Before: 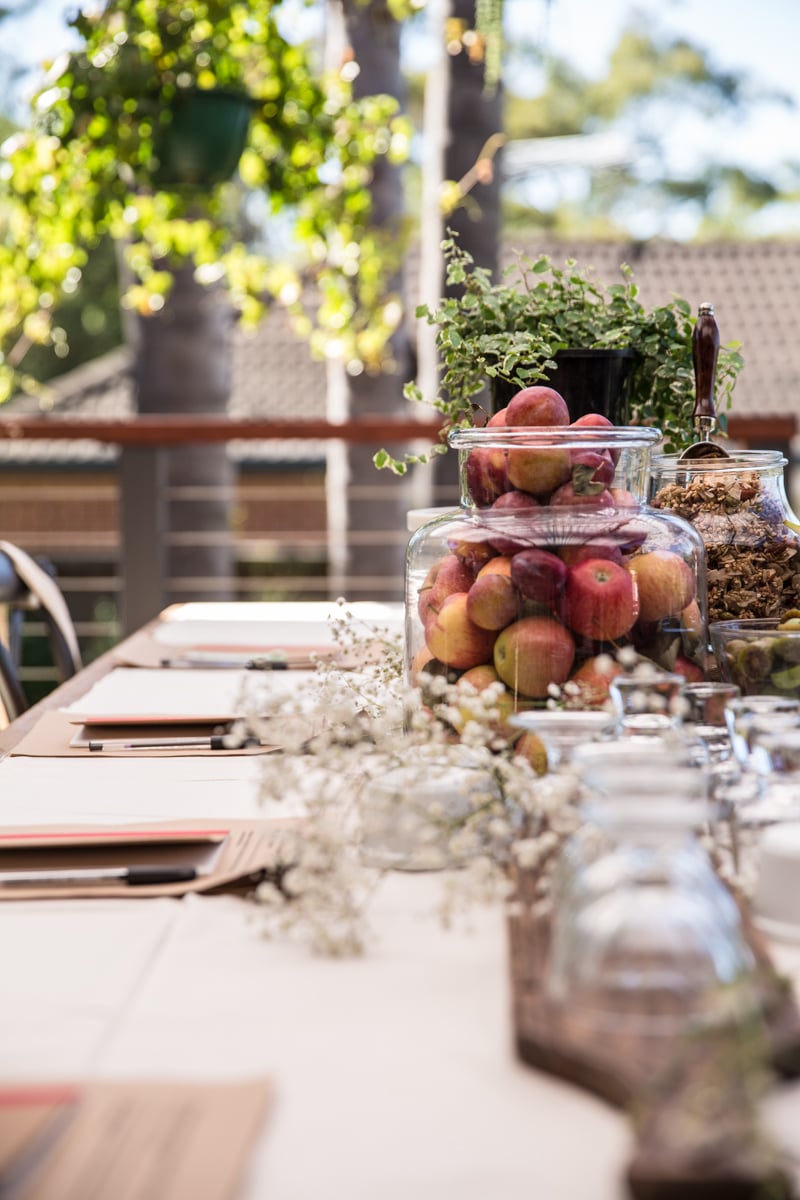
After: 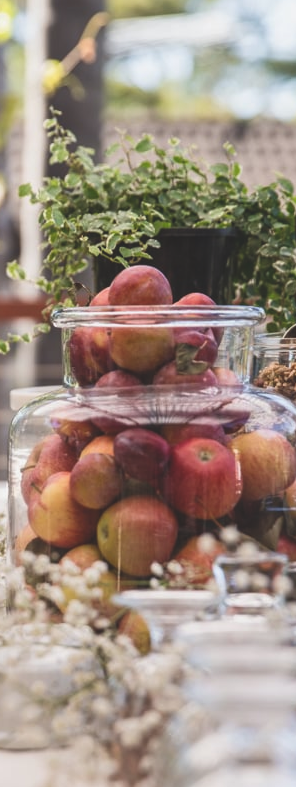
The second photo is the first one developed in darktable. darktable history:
exposure: black level correction -0.015, exposure -0.137 EV, compensate highlight preservation false
crop and rotate: left 49.672%, top 10.128%, right 13.272%, bottom 24.257%
shadows and highlights: shadows 43.11, highlights 7.76, highlights color adjustment 0.783%
